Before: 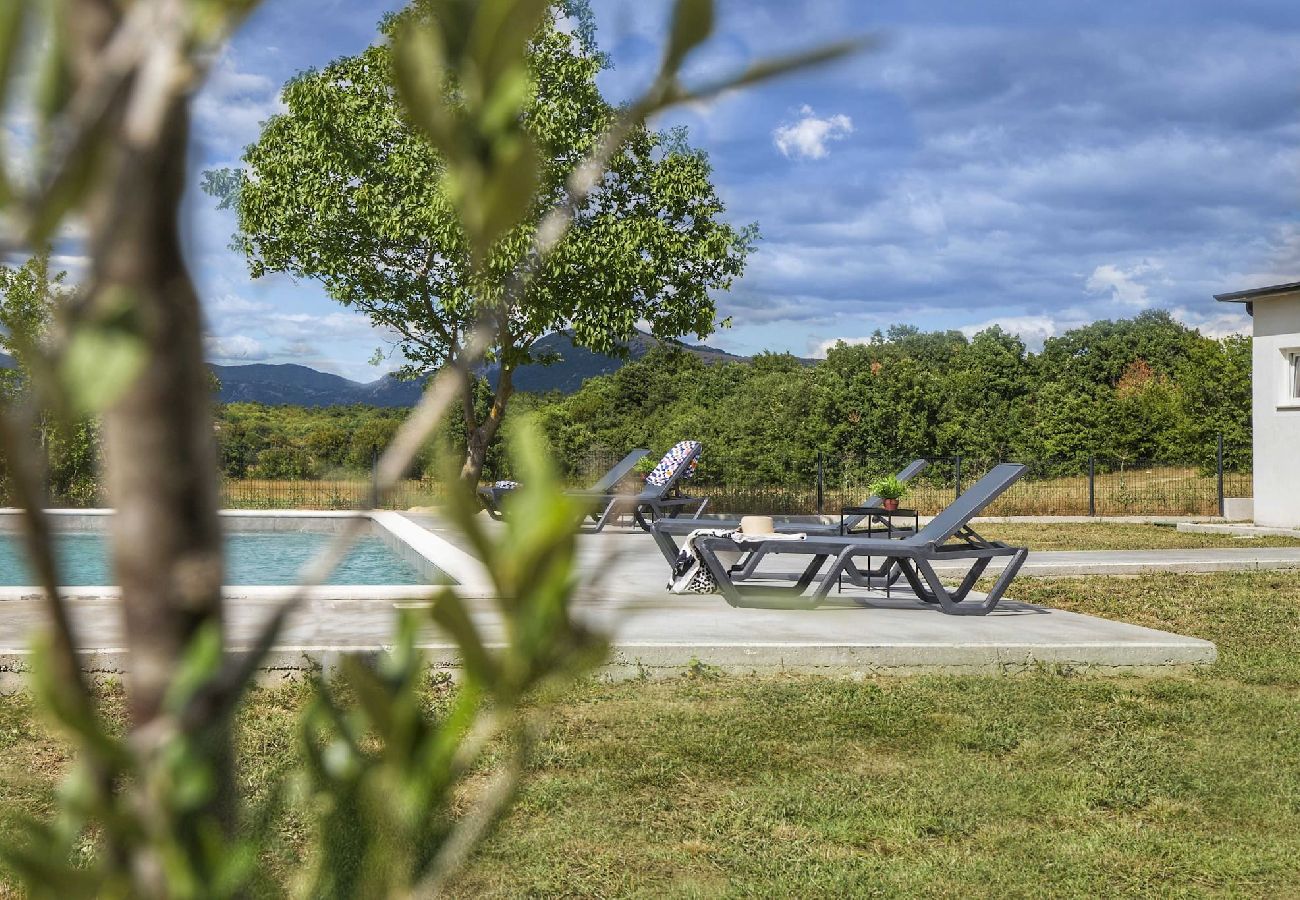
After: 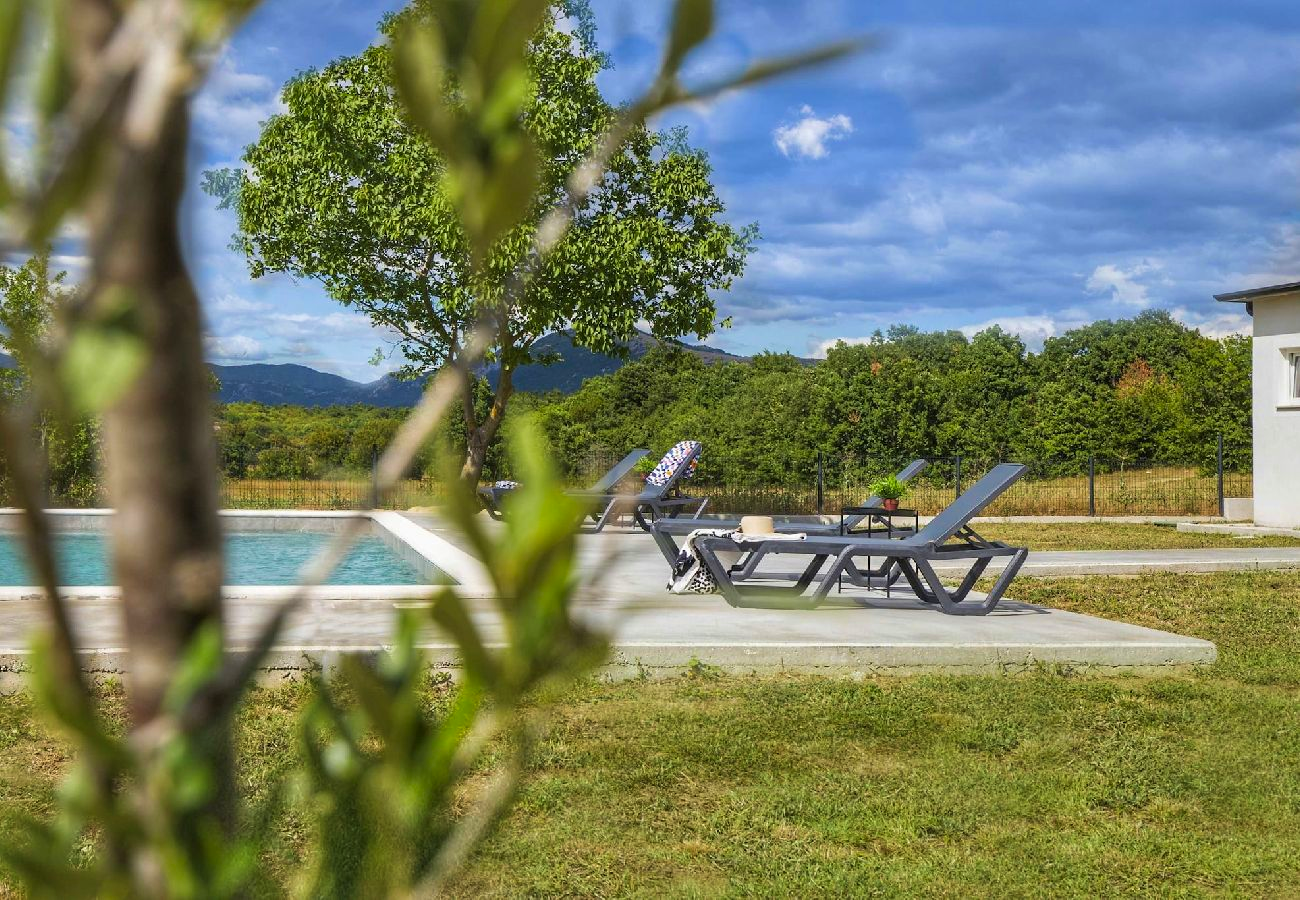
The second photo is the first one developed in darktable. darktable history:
color correction: highlights a* -0.137, highlights b* 0.137
vibrance: vibrance 100%
velvia: on, module defaults
